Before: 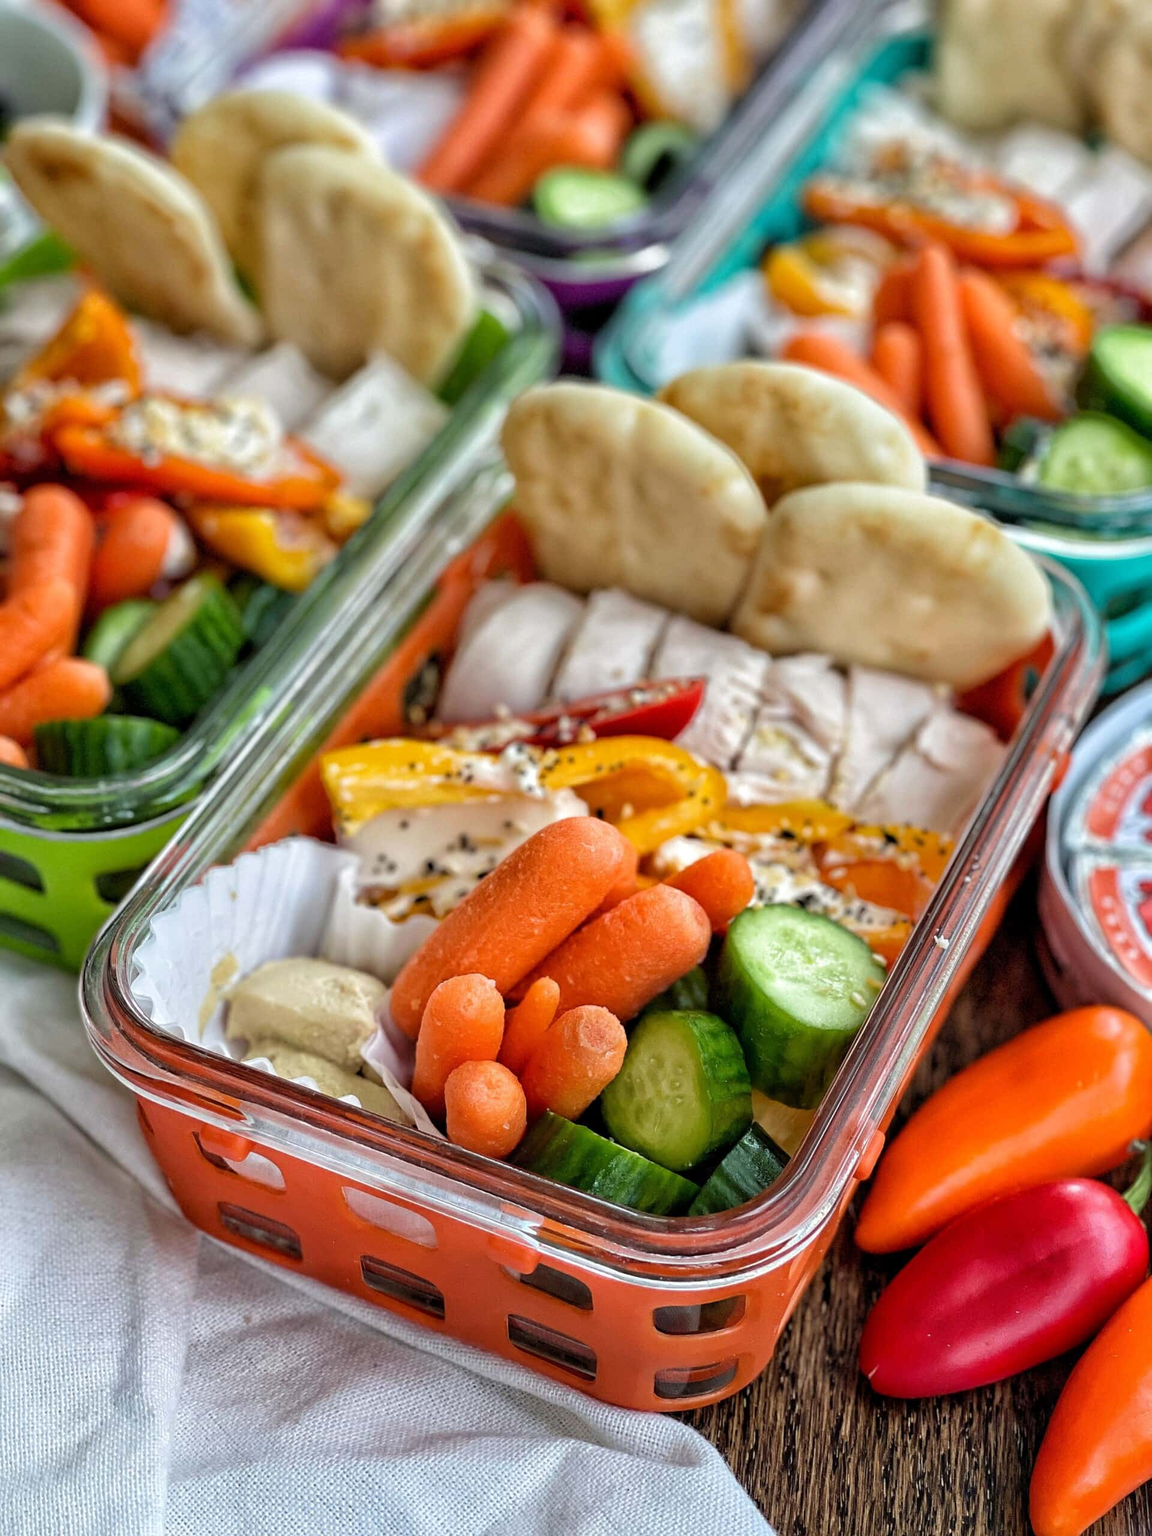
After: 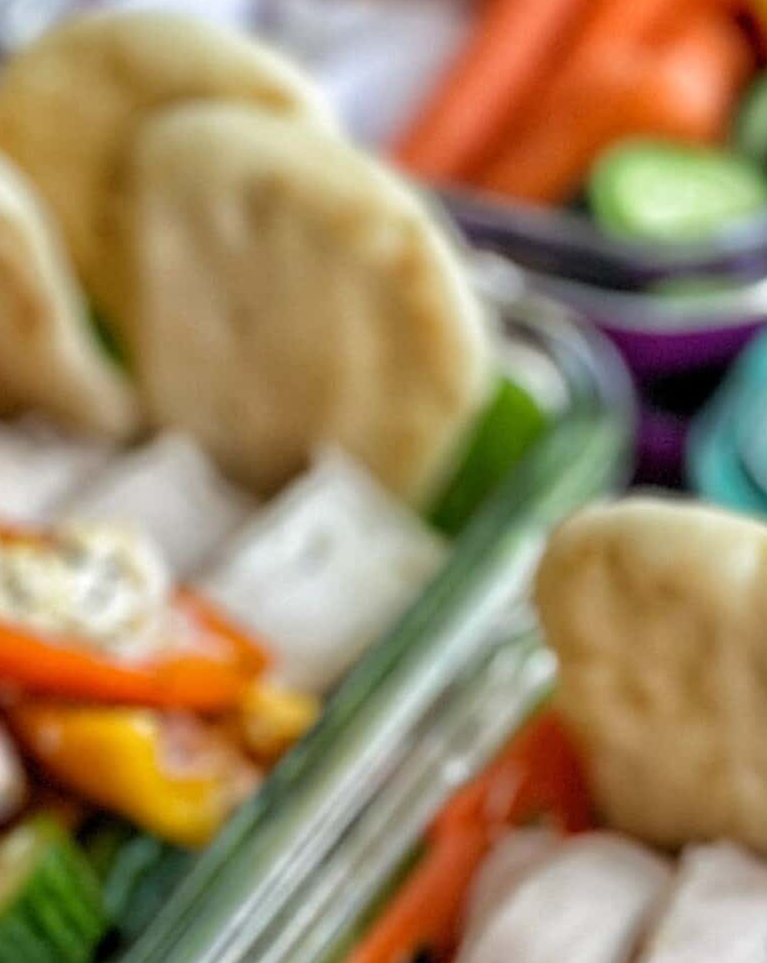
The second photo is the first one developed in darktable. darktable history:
crop: left 15.718%, top 5.456%, right 44.31%, bottom 56.923%
